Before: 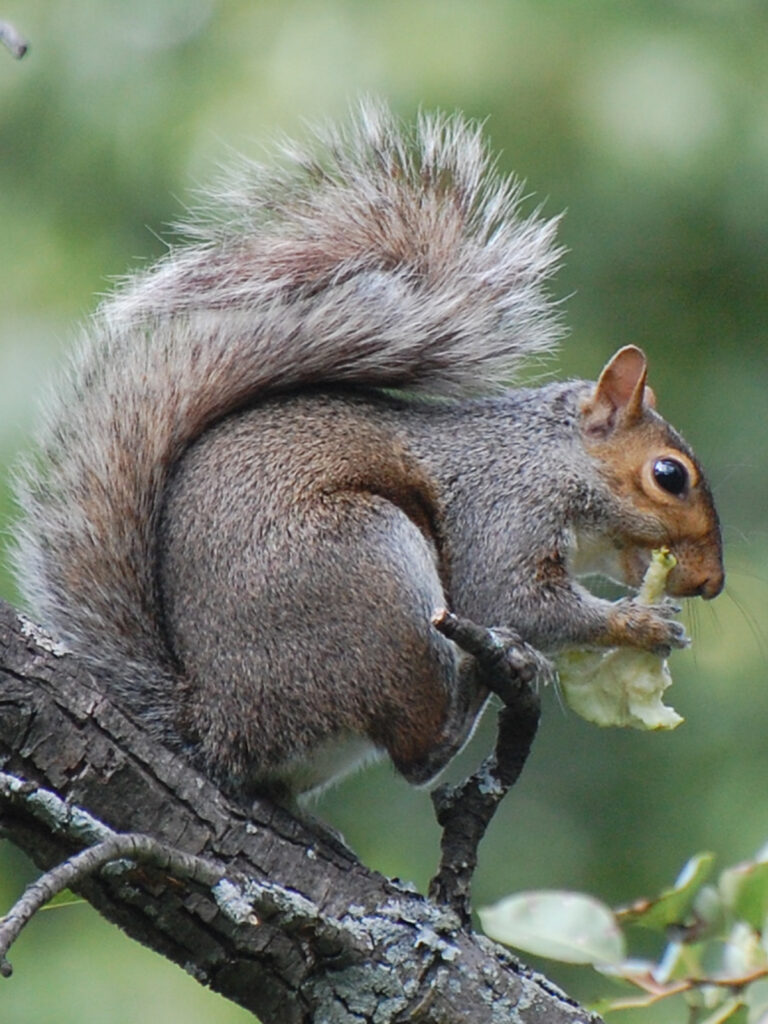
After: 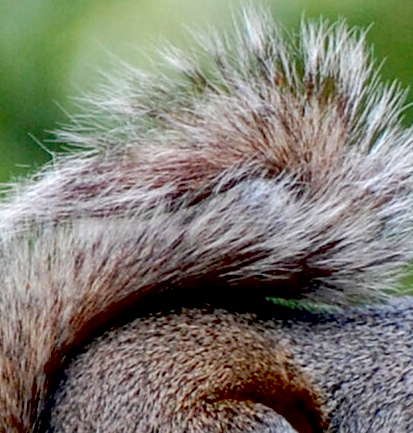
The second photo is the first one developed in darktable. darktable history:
local contrast: on, module defaults
contrast brightness saturation: saturation 0.18
exposure: black level correction 0.056, compensate highlight preservation false
crop: left 15.306%, top 9.065%, right 30.789%, bottom 48.638%
